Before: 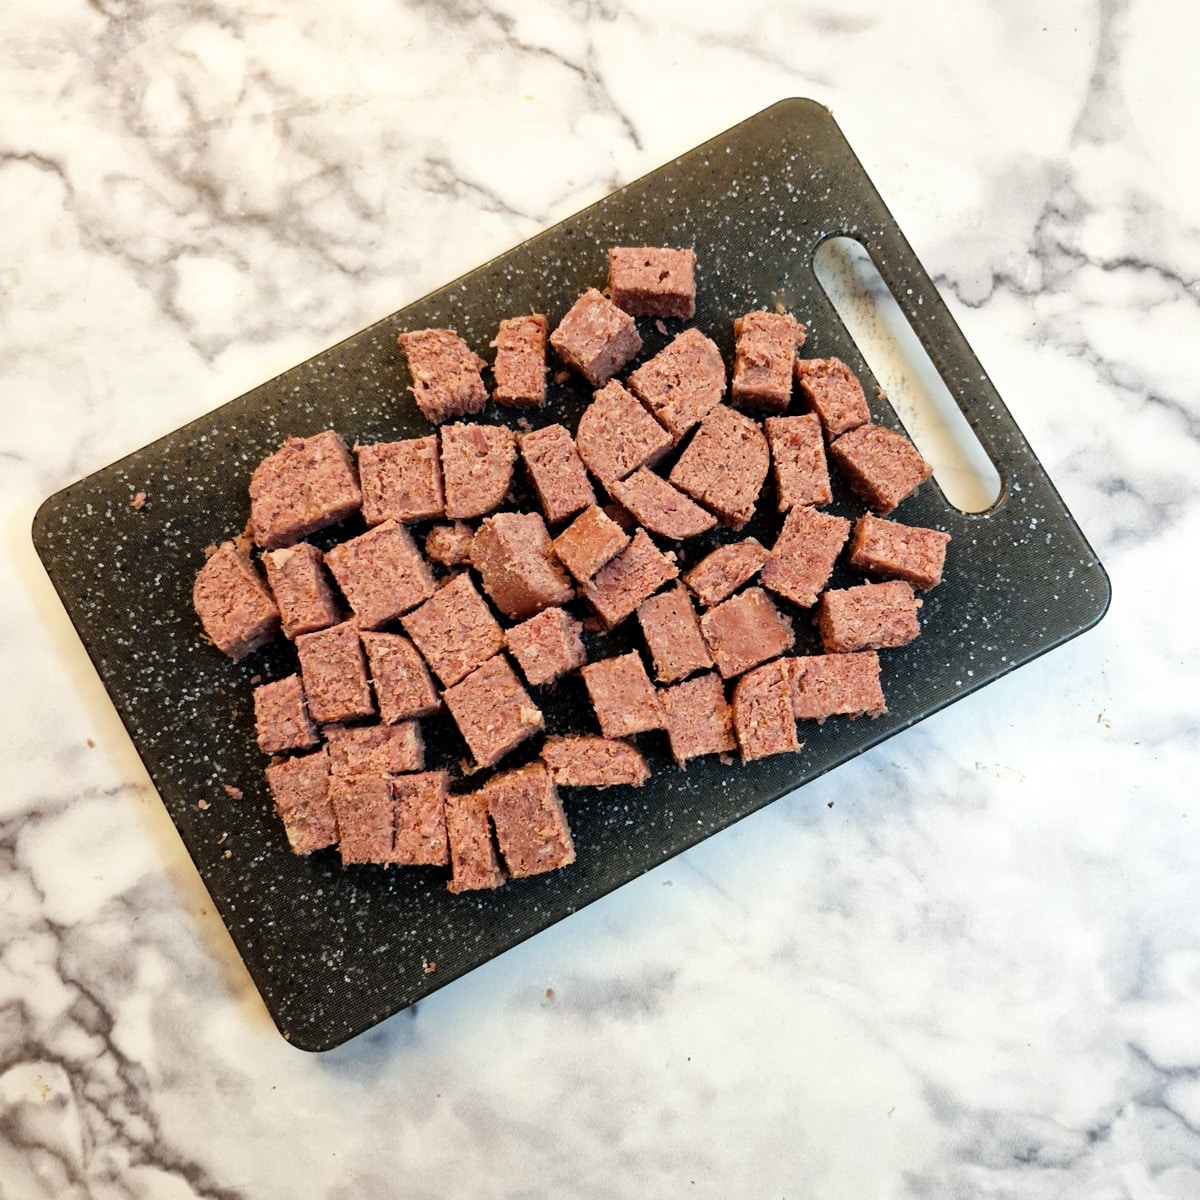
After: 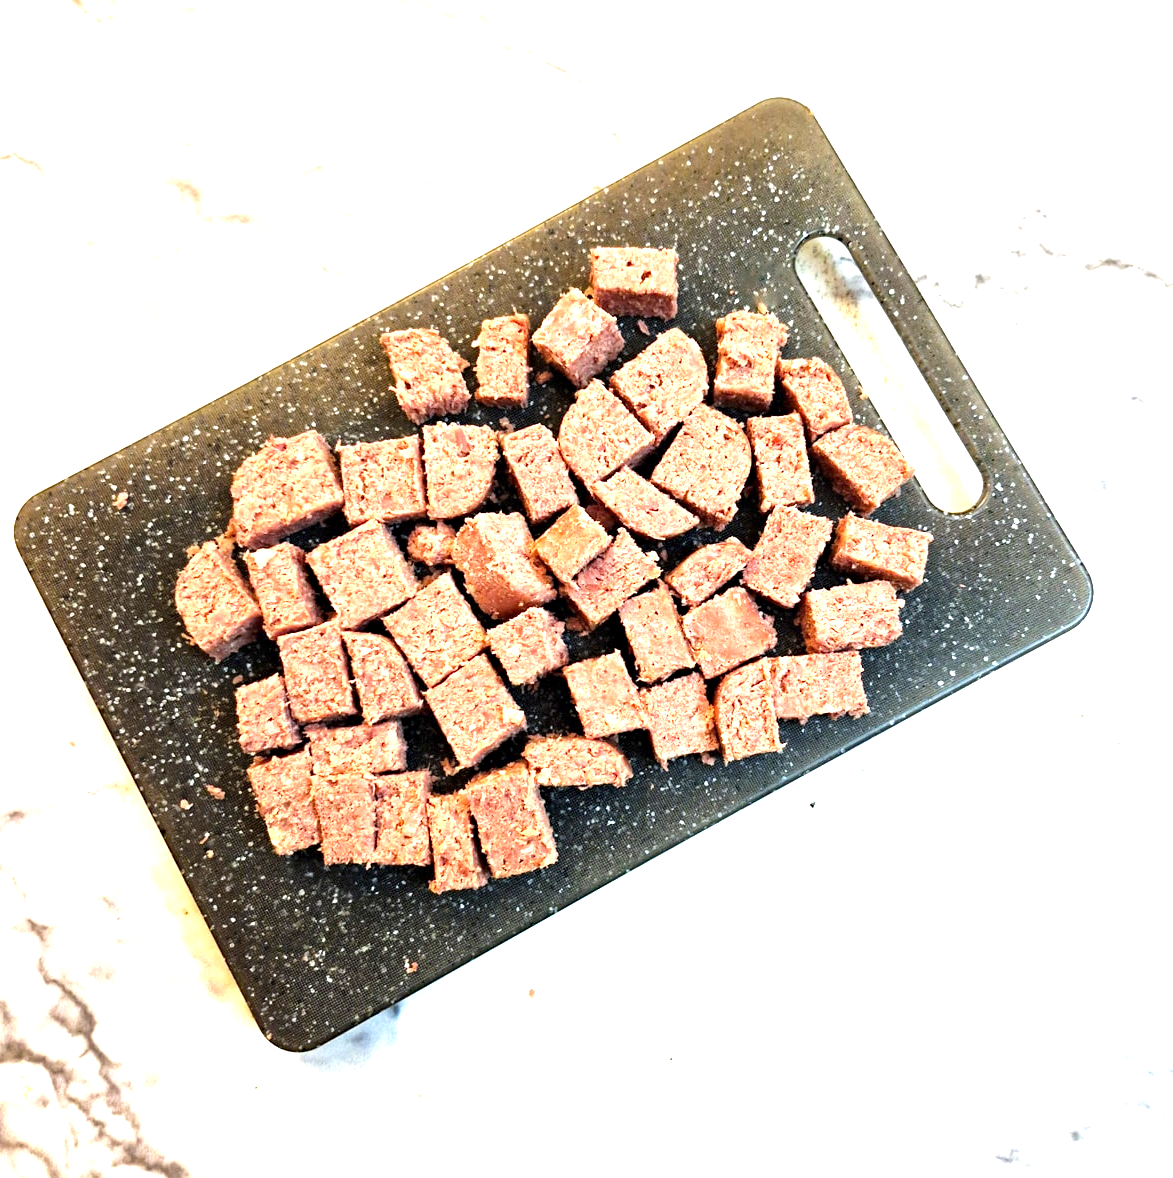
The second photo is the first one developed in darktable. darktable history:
haze removal: adaptive false
crop and rotate: left 1.525%, right 0.698%, bottom 1.753%
exposure: black level correction 0, exposure 1.574 EV, compensate exposure bias true, compensate highlight preservation false
